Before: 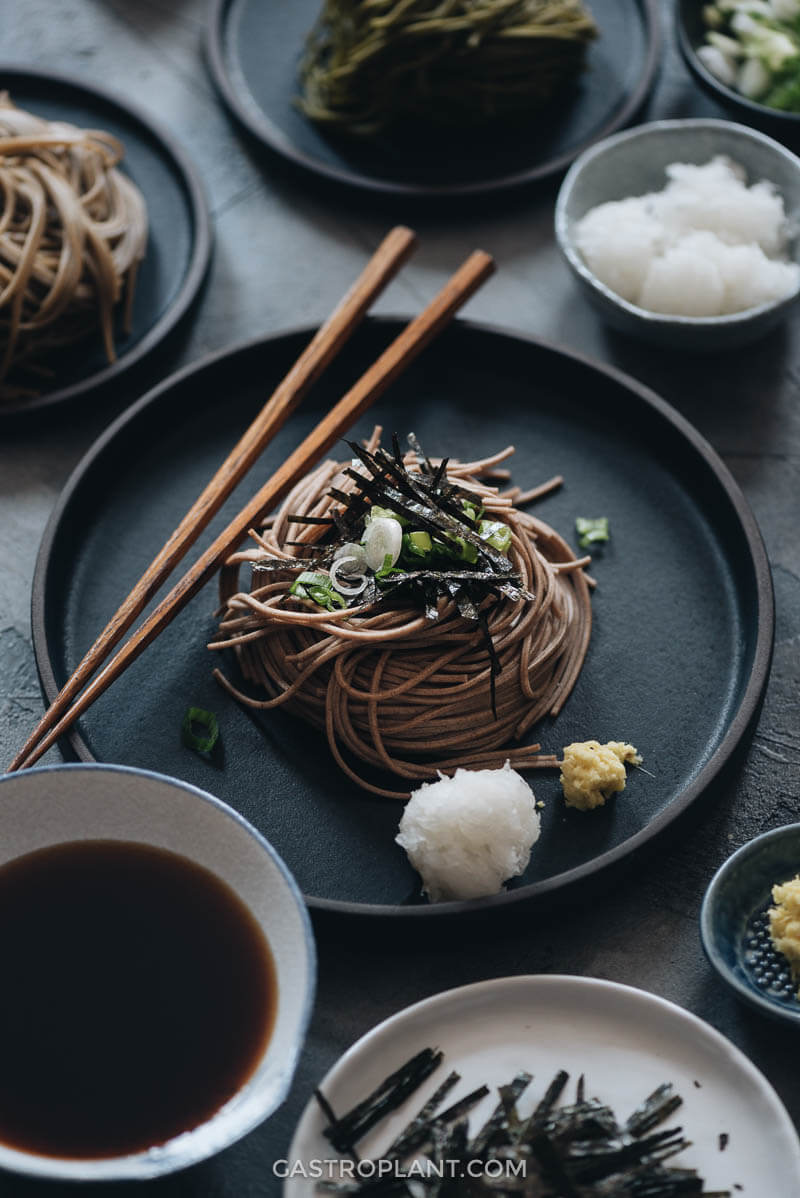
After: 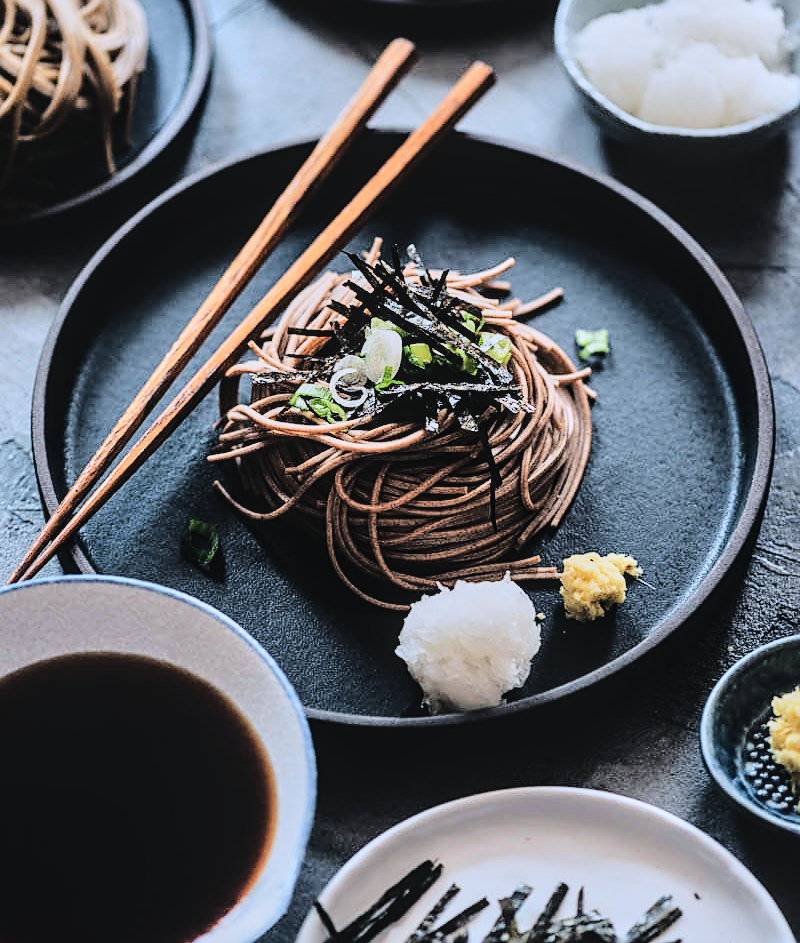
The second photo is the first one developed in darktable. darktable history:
sharpen: on, module defaults
white balance: red 0.984, blue 1.059
exposure: exposure -1 EV, compensate highlight preservation false
base curve: curves: ch0 [(0, 0) (0.028, 0.03) (0.121, 0.232) (0.46, 0.748) (0.859, 0.968) (1, 1)]
tone equalizer: -7 EV 0.15 EV, -6 EV 0.6 EV, -5 EV 1.15 EV, -4 EV 1.33 EV, -3 EV 1.15 EV, -2 EV 0.6 EV, -1 EV 0.15 EV, mask exposure compensation -0.5 EV
crop and rotate: top 15.774%, bottom 5.506%
tone curve: curves: ch0 [(0, 0) (0.004, 0.001) (0.133, 0.112) (0.325, 0.362) (0.832, 0.893) (1, 1)], color space Lab, linked channels, preserve colors none
local contrast: detail 110%
